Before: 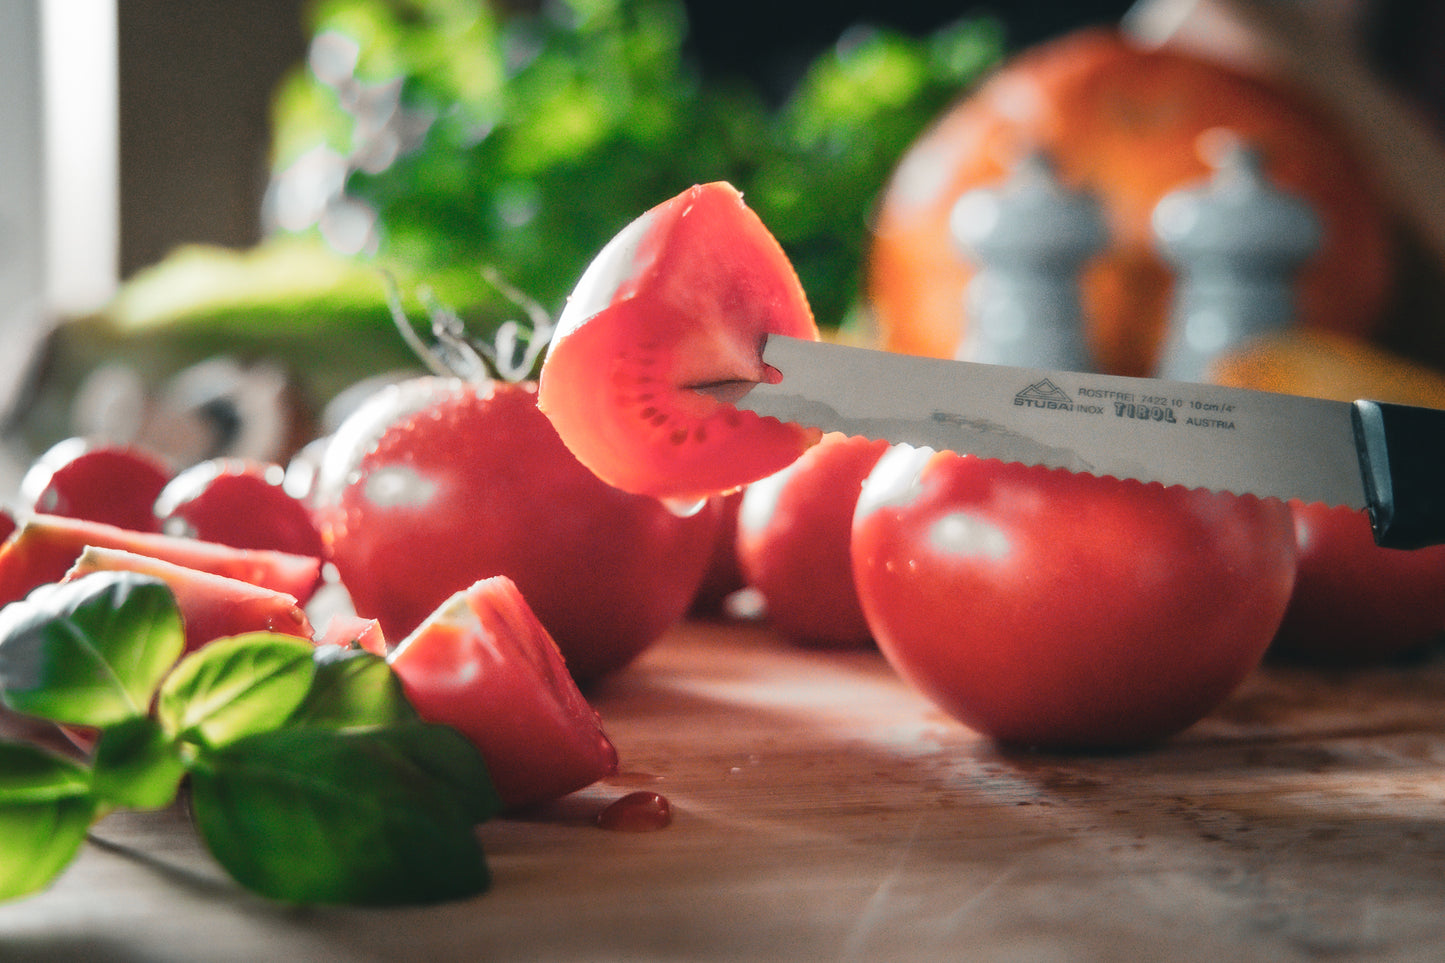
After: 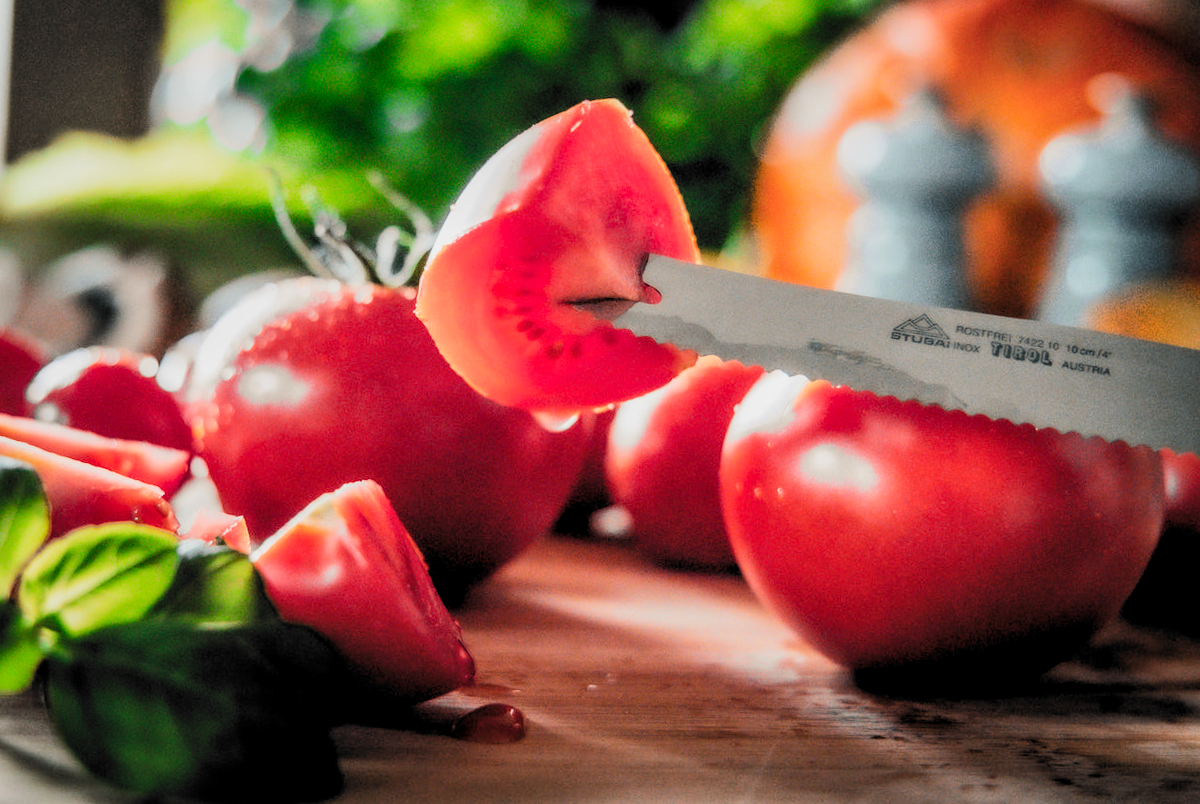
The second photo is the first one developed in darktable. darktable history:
contrast brightness saturation: contrast 0.081, saturation 0.204
crop and rotate: angle -3.26°, left 5.379%, top 5.21%, right 4.599%, bottom 4.211%
local contrast: on, module defaults
shadows and highlights: shadows 6.49, soften with gaussian
filmic rgb: black relative exposure -5.14 EV, white relative exposure 3.99 EV, hardness 2.89, contrast 1.3, highlights saturation mix -29.34%, color science v6 (2022)
